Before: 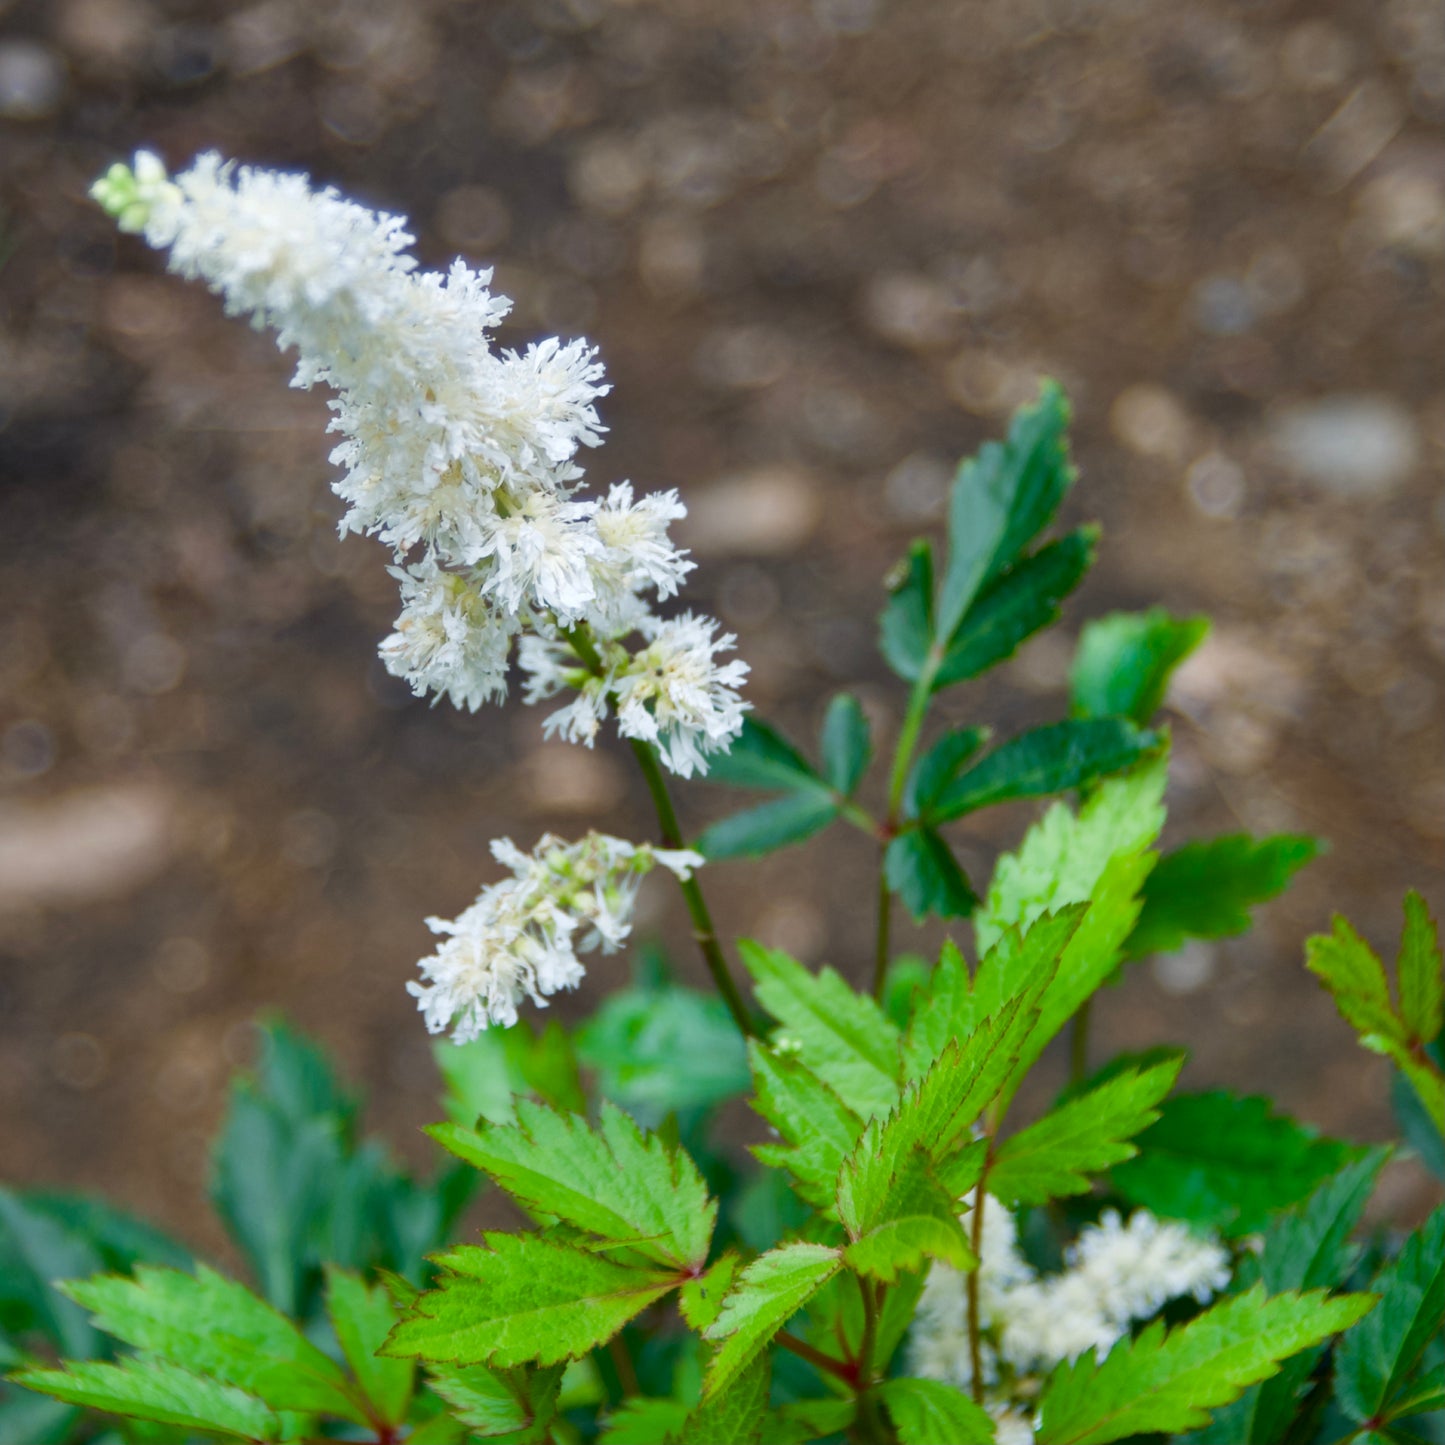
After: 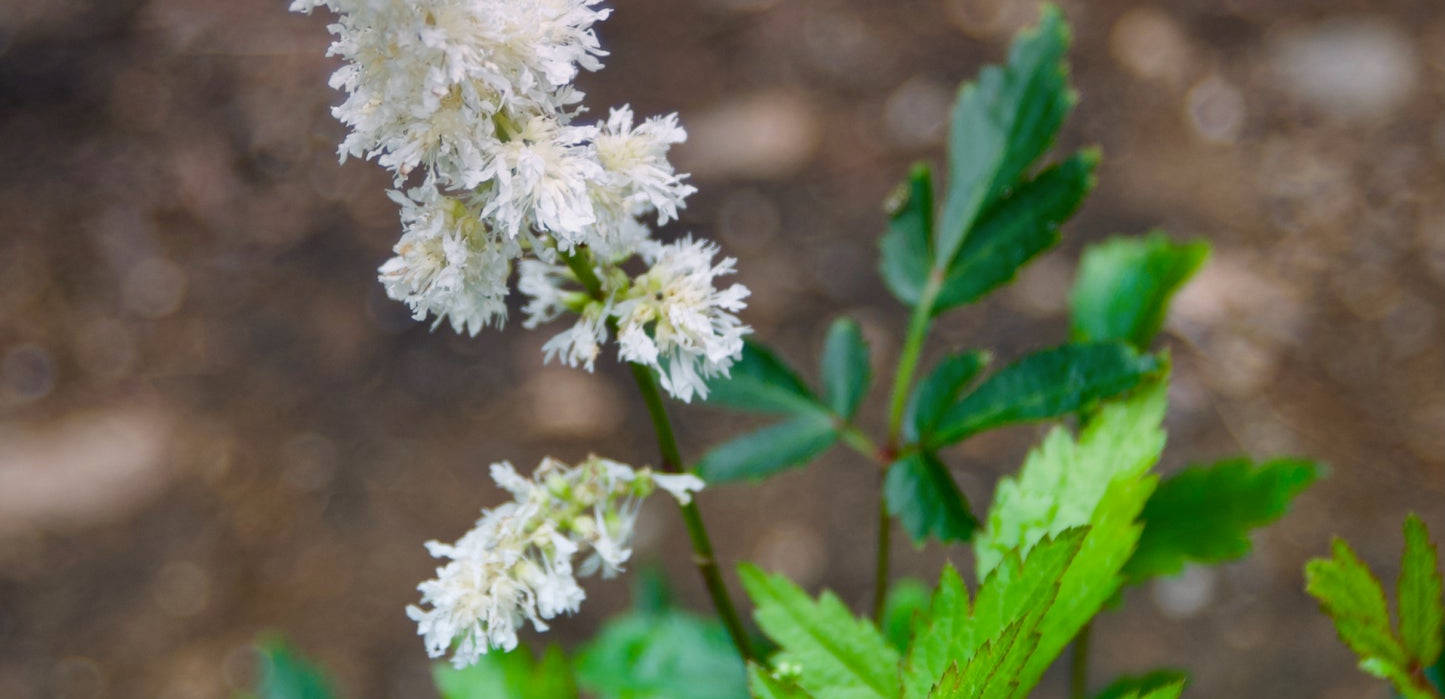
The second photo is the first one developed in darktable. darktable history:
crop and rotate: top 26.056%, bottom 25.543%
graduated density: density 0.38 EV, hardness 21%, rotation -6.11°, saturation 32%
